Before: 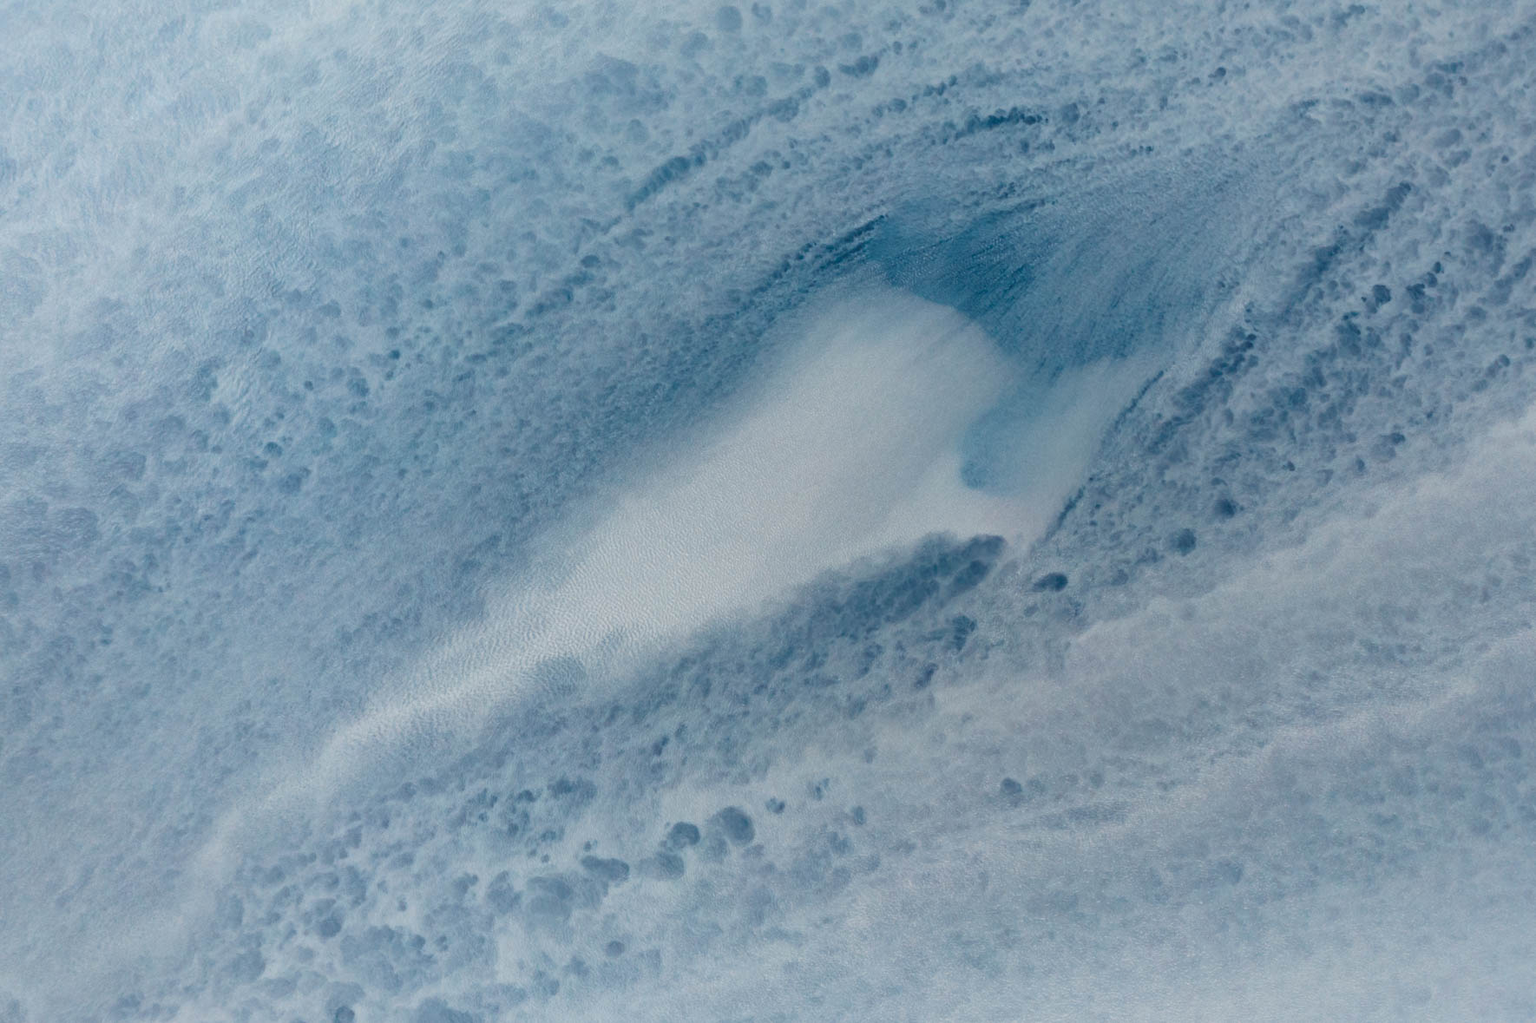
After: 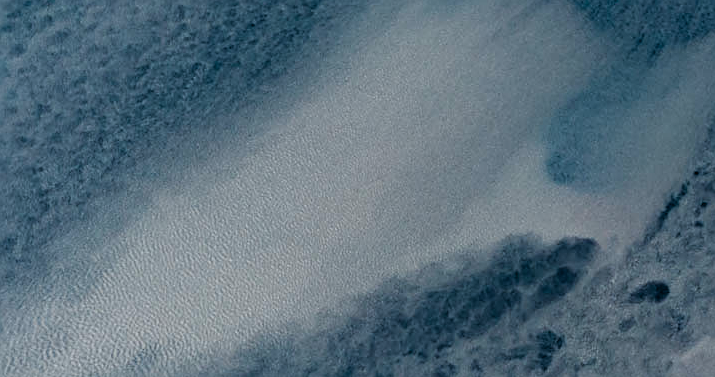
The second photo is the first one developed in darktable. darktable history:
crop: left 31.751%, top 32.172%, right 27.8%, bottom 35.83%
exposure: black level correction 0.009, exposure -0.637 EV, compensate highlight preservation false
sharpen: on, module defaults
haze removal: compatibility mode true, adaptive false
filmic rgb: black relative exposure -3.64 EV, white relative exposure 2.44 EV, hardness 3.29
